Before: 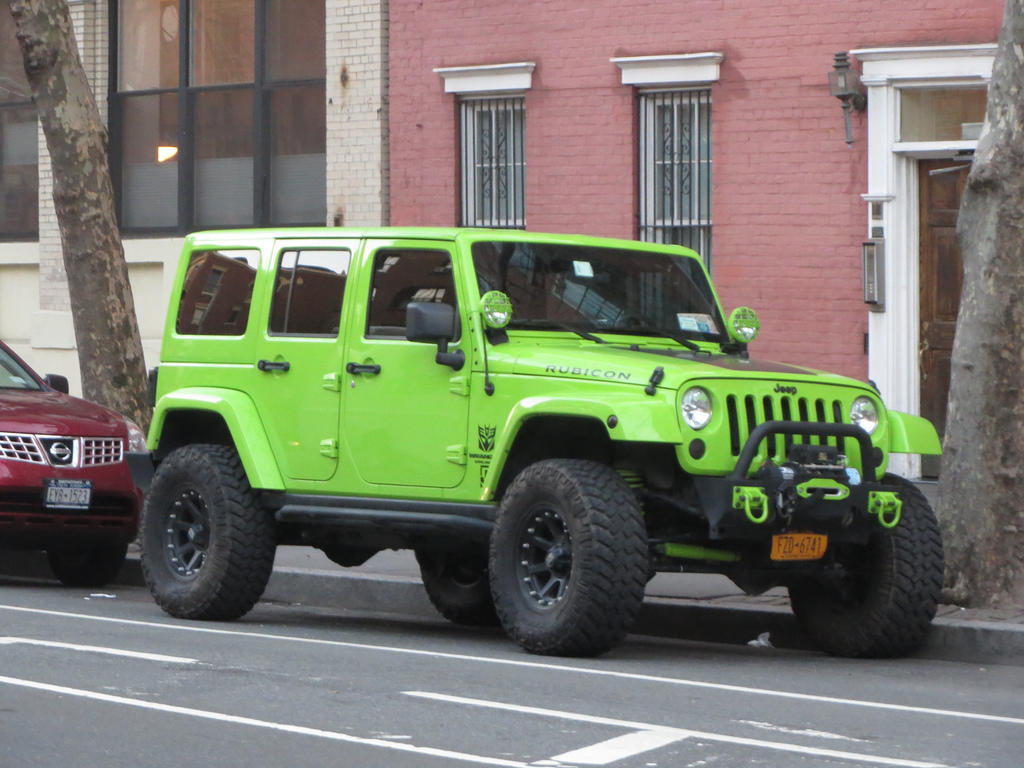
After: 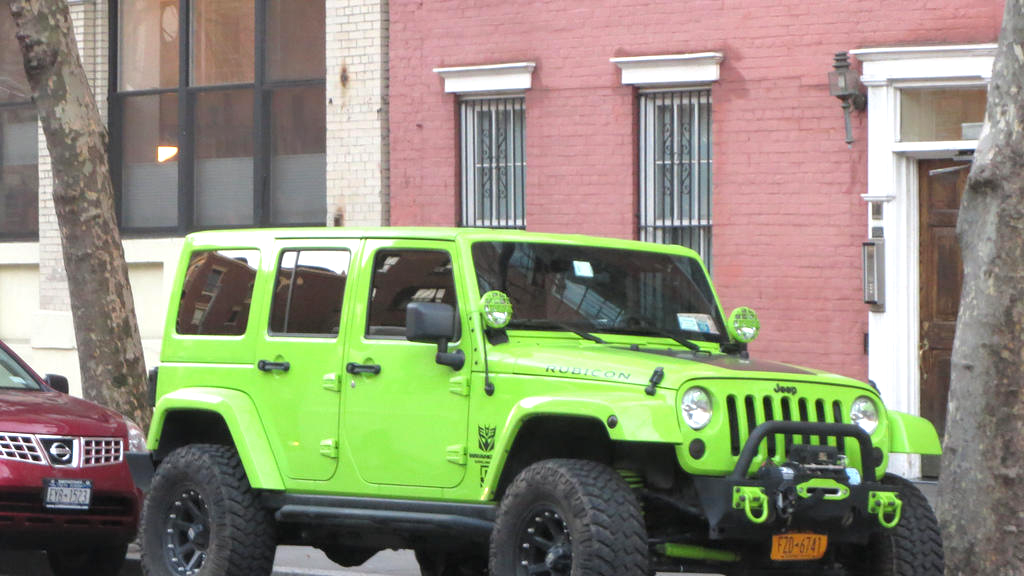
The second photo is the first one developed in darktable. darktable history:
exposure: black level correction 0.001, exposure 0.5 EV, compensate exposure bias true, compensate highlight preservation false
crop: bottom 24.967%
